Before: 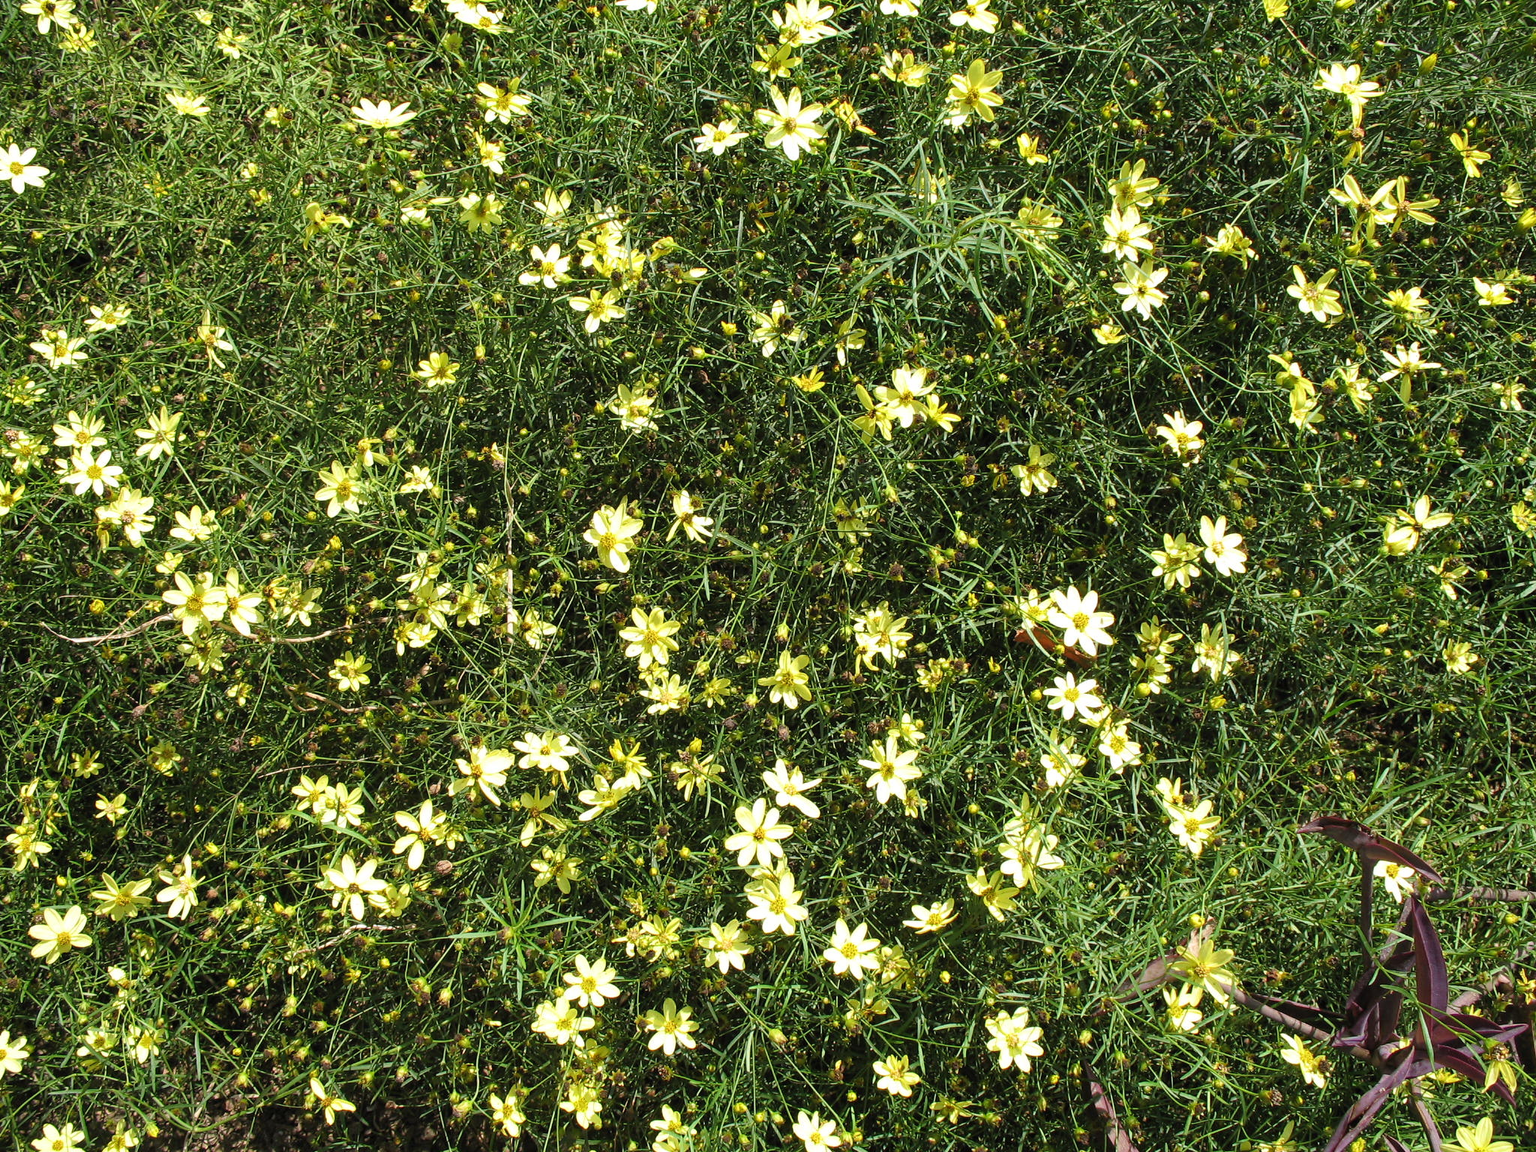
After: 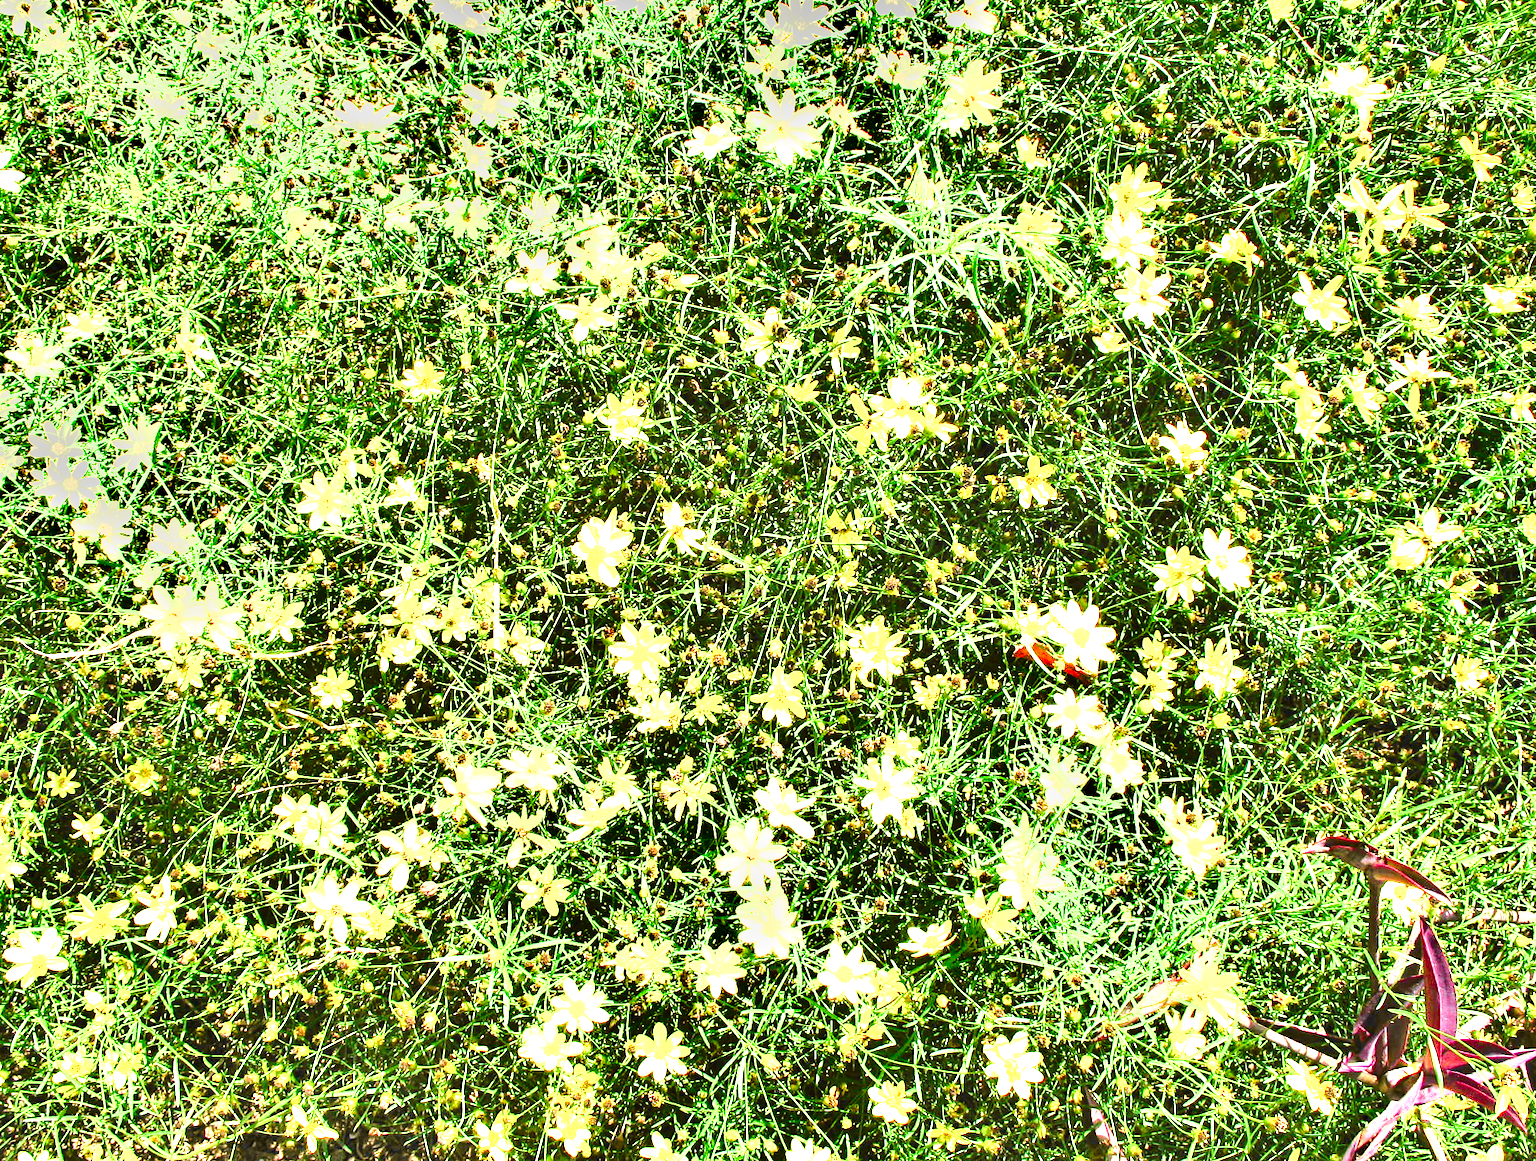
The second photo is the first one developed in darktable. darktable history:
exposure: black level correction 0, exposure 1.97 EV, compensate highlight preservation false
shadows and highlights: shadows 6.05, soften with gaussian
tone curve: curves: ch0 [(0, 0) (0.071, 0.047) (0.266, 0.26) (0.483, 0.554) (0.753, 0.811) (1, 0.983)]; ch1 [(0, 0) (0.346, 0.307) (0.408, 0.387) (0.463, 0.465) (0.482, 0.493) (0.502, 0.5) (0.517, 0.502) (0.55, 0.548) (0.597, 0.61) (0.651, 0.698) (1, 1)]; ch2 [(0, 0) (0.346, 0.34) (0.434, 0.46) (0.485, 0.494) (0.5, 0.494) (0.517, 0.506) (0.526, 0.545) (0.583, 0.61) (0.625, 0.659) (1, 1)], color space Lab, independent channels, preserve colors none
crop and rotate: left 1.691%, right 0.694%, bottom 1.56%
color balance rgb: highlights gain › chroma 0.196%, highlights gain › hue 331.11°, perceptual saturation grading › global saturation 0.625%, perceptual saturation grading › highlights -29.095%, perceptual saturation grading › mid-tones 28.903%, perceptual saturation grading › shadows 60.052%, perceptual brilliance grading › global brilliance 25.061%
